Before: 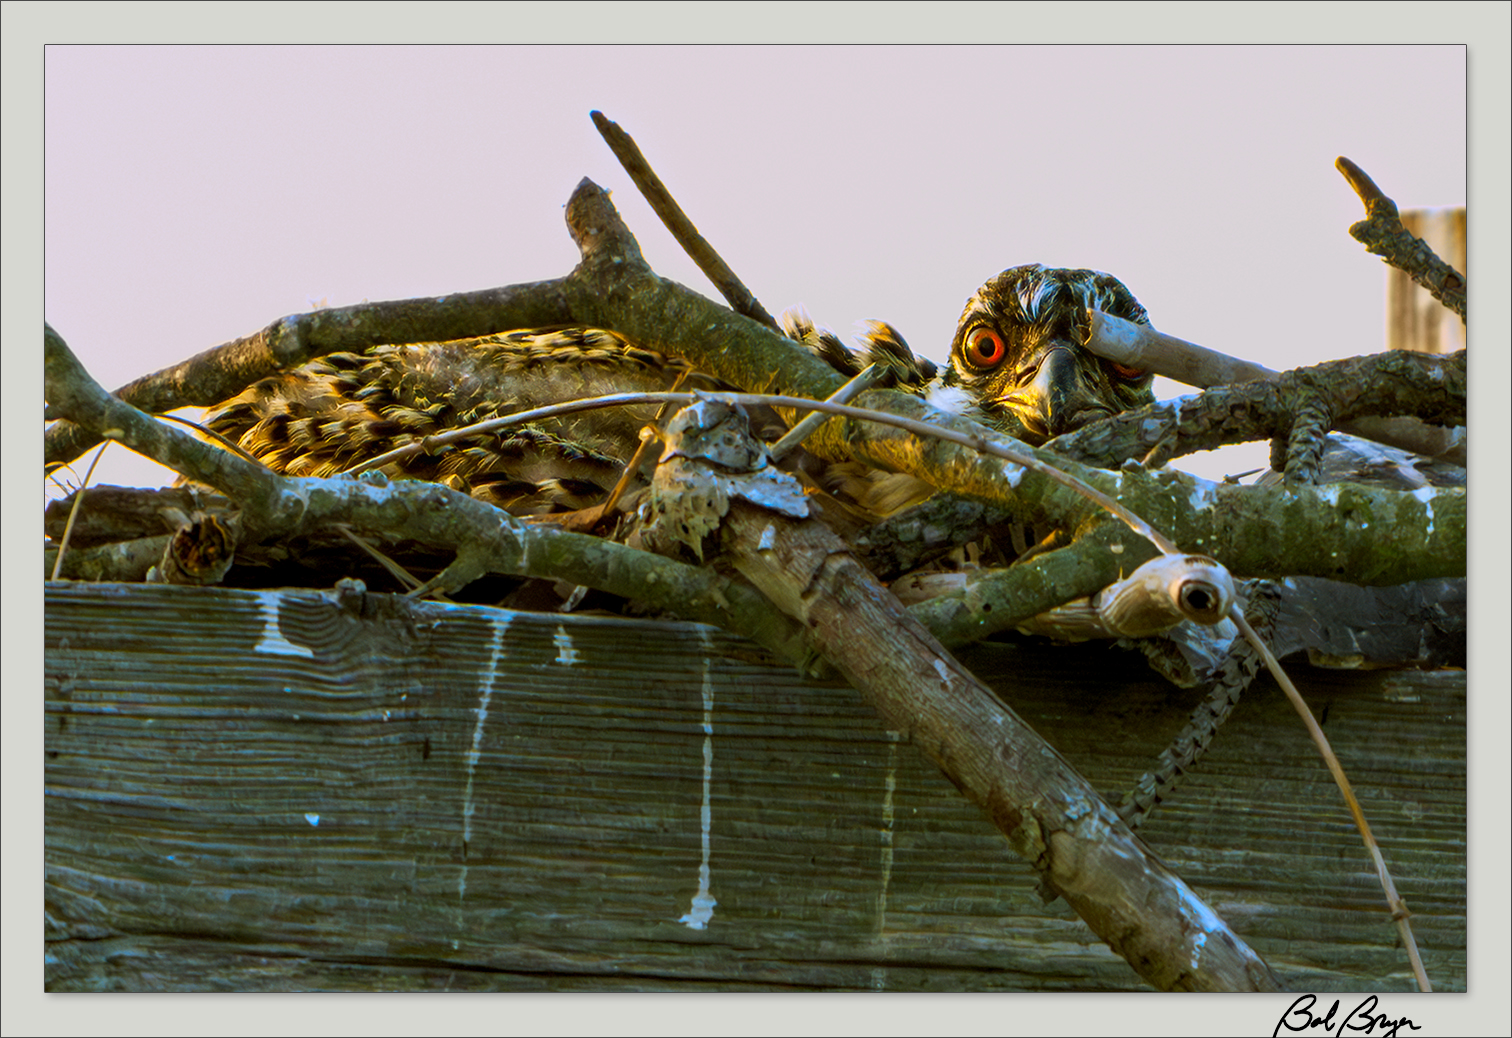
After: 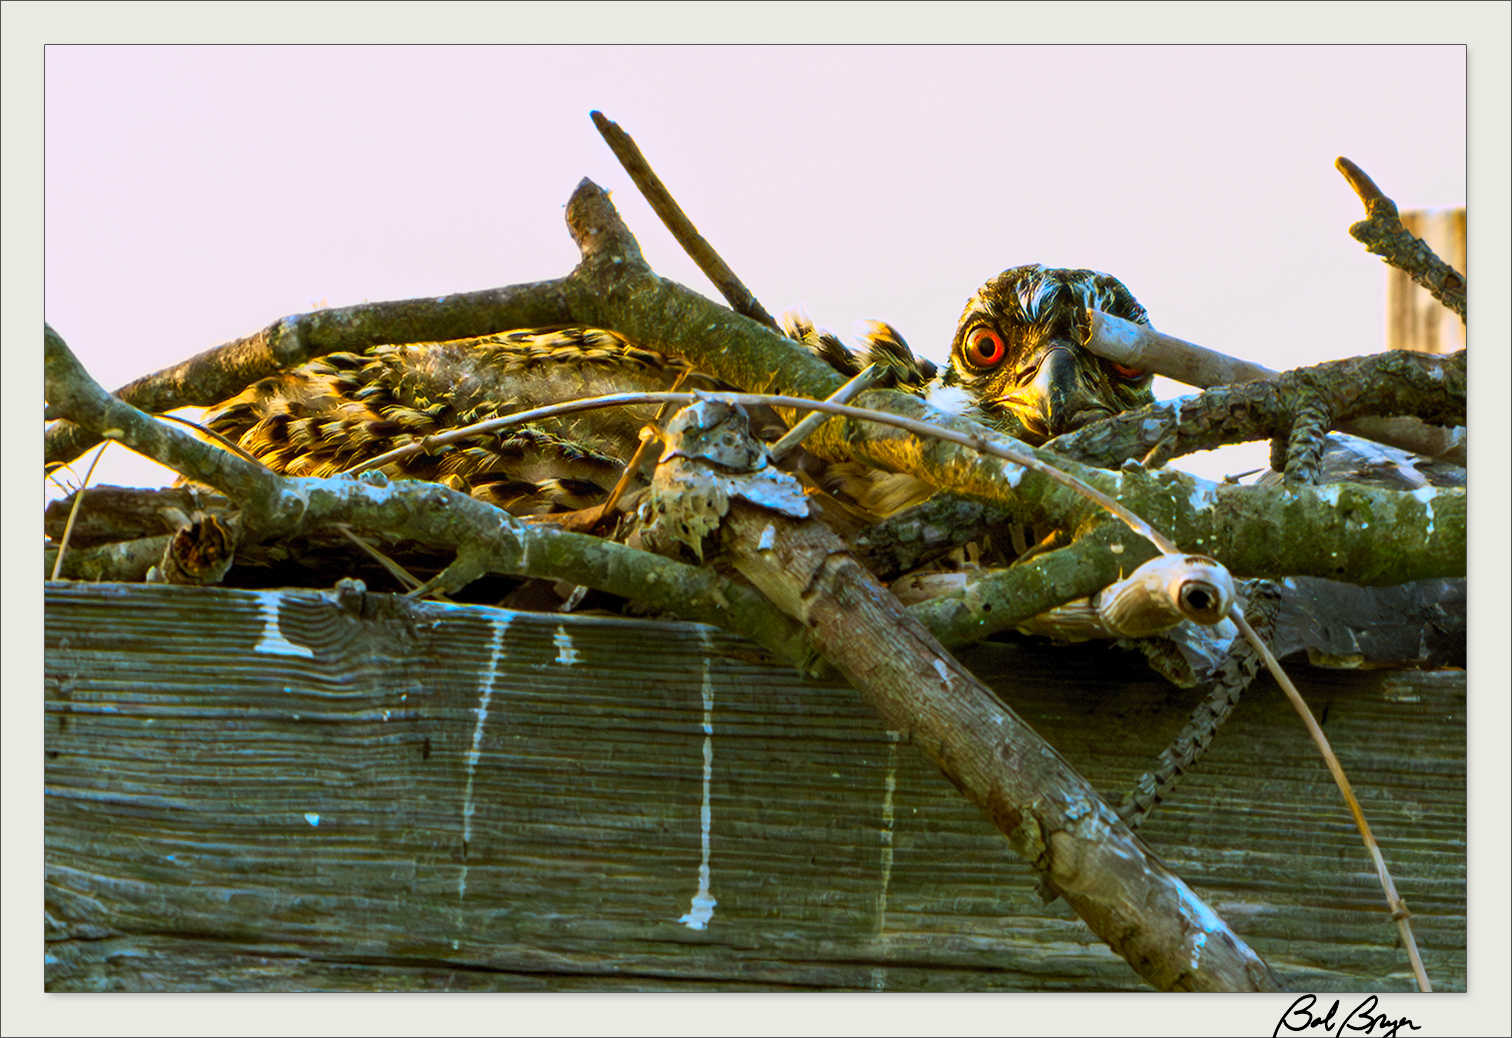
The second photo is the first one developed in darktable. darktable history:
contrast brightness saturation: contrast 0.201, brightness 0.158, saturation 0.229
